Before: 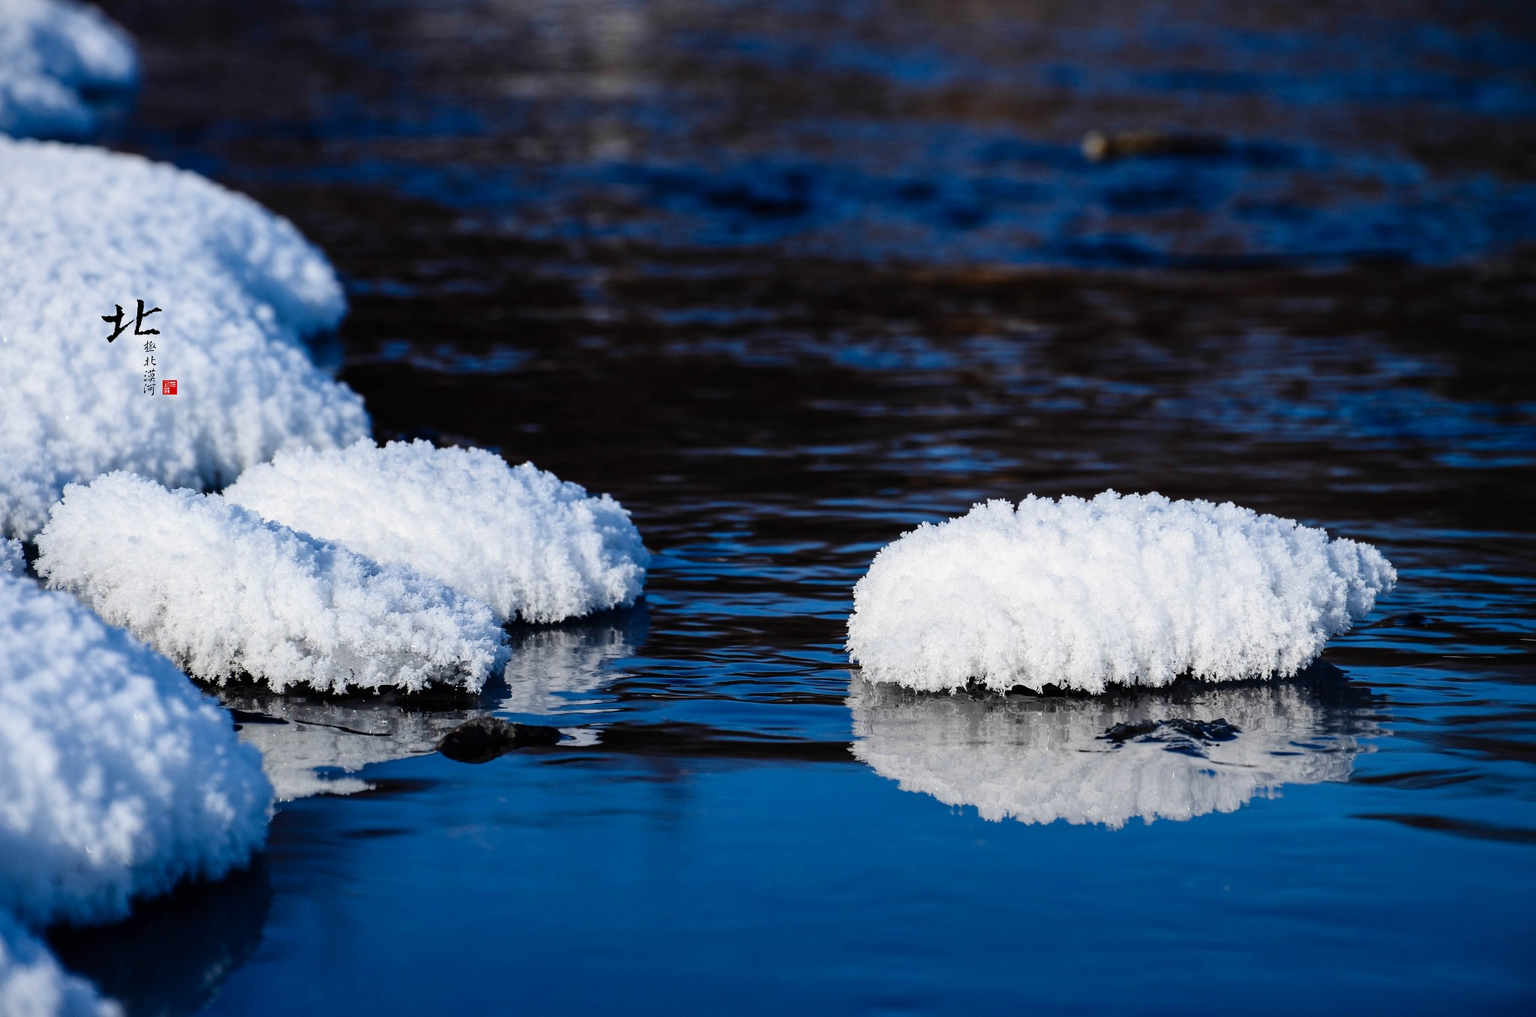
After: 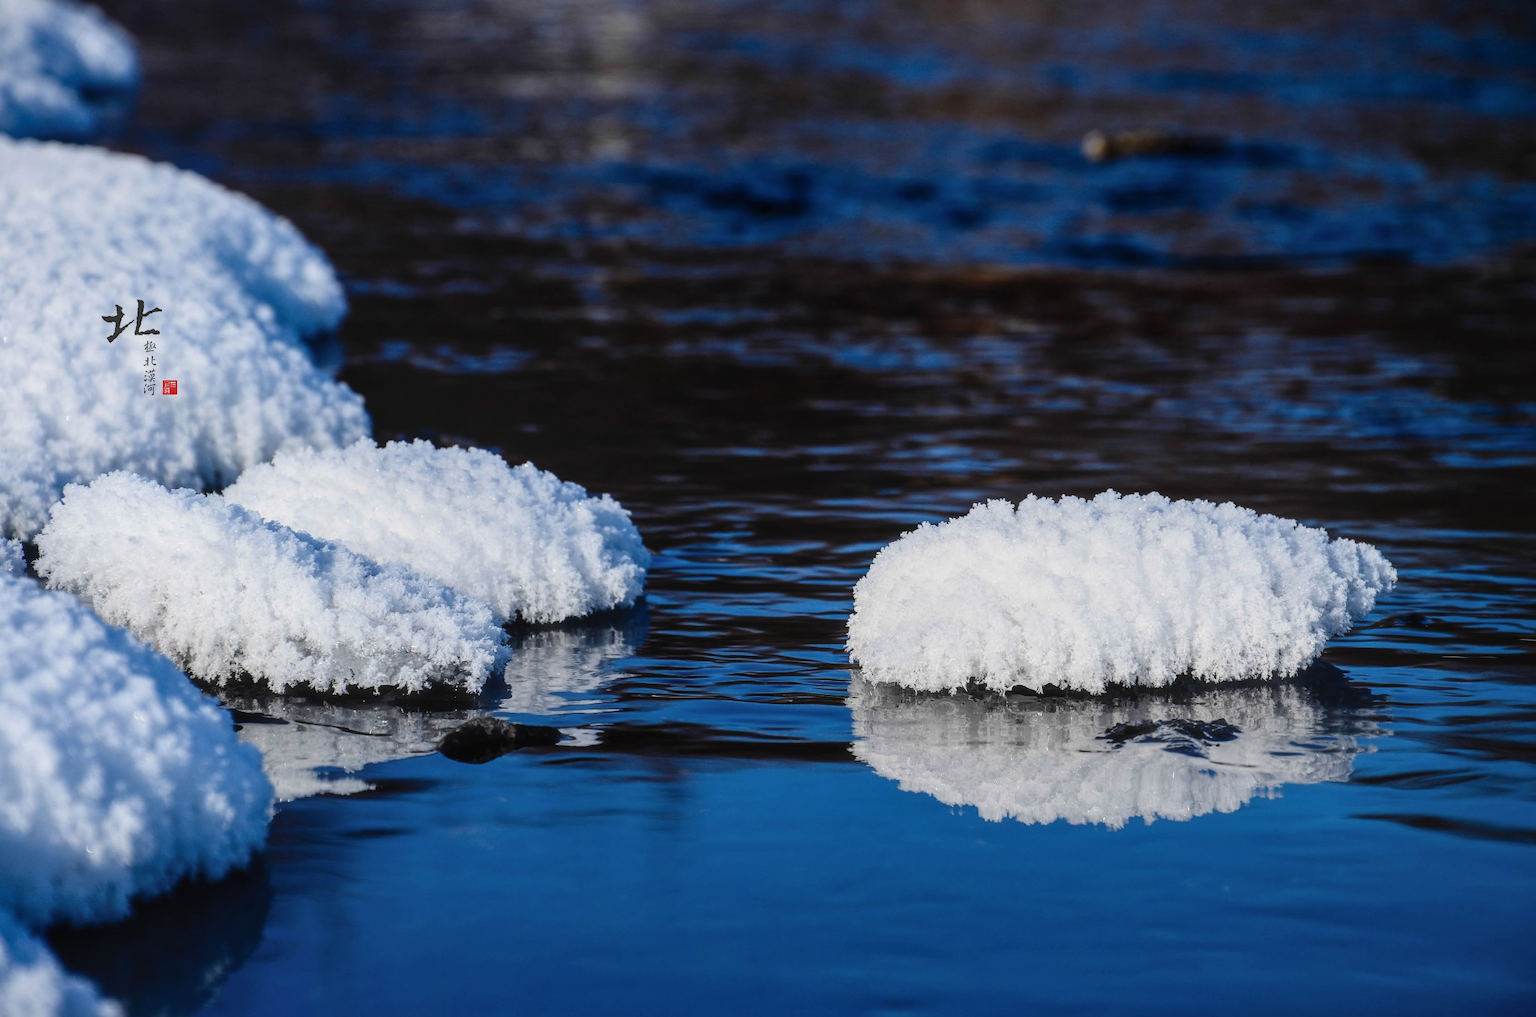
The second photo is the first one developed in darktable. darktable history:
haze removal: strength -0.05
local contrast: detail 110%
